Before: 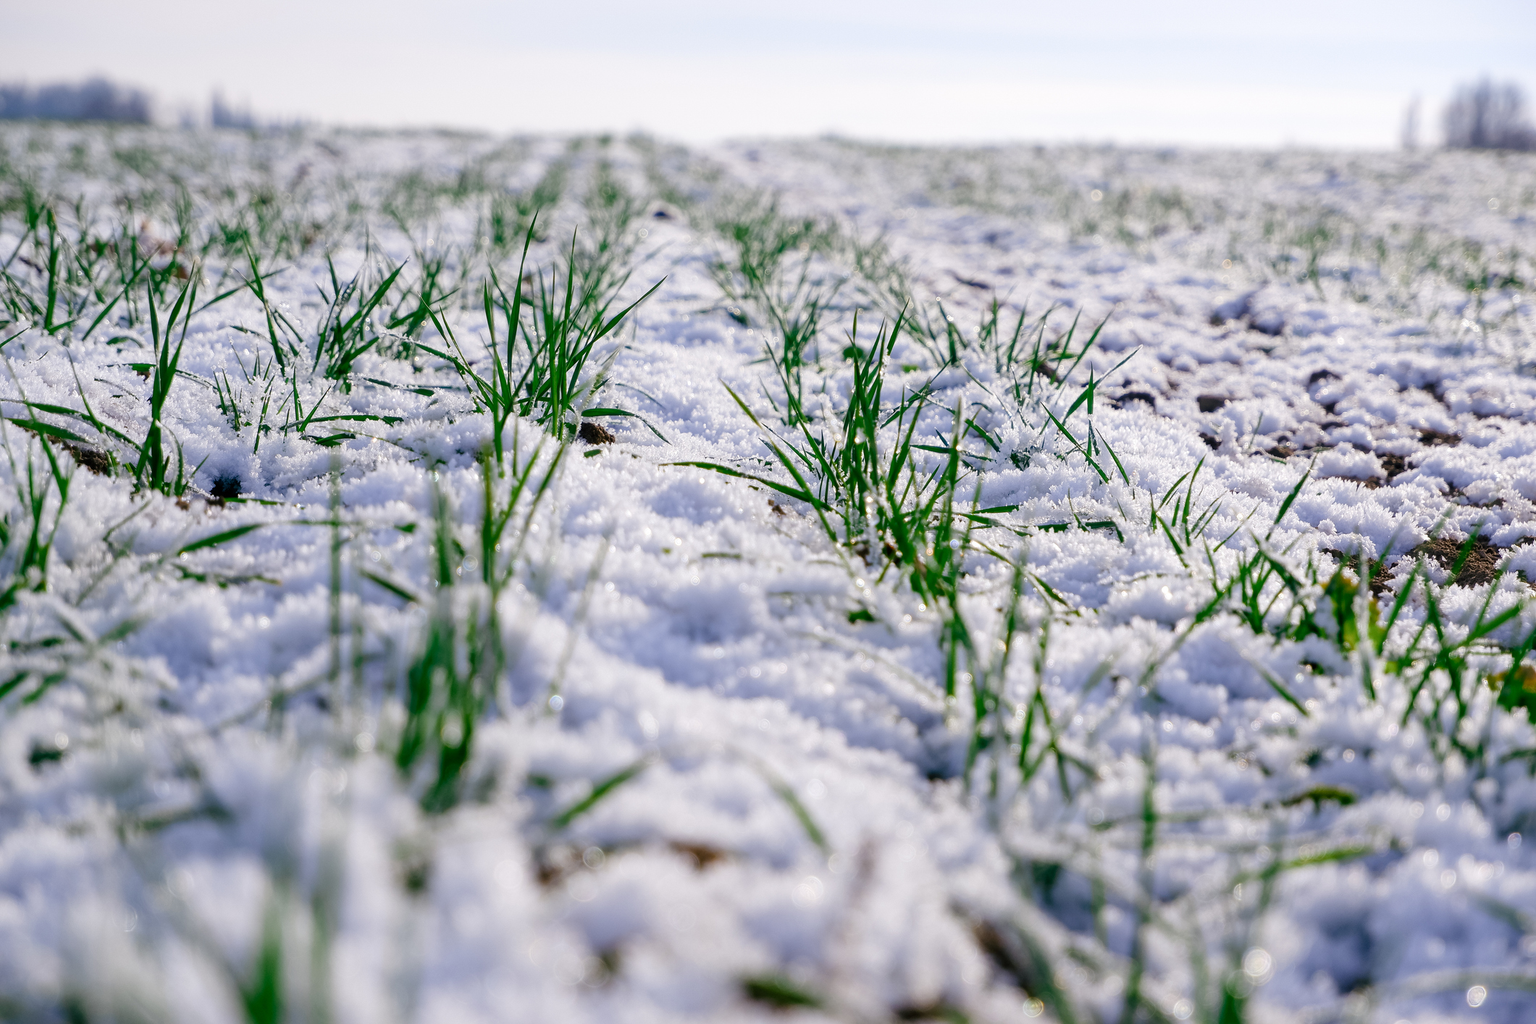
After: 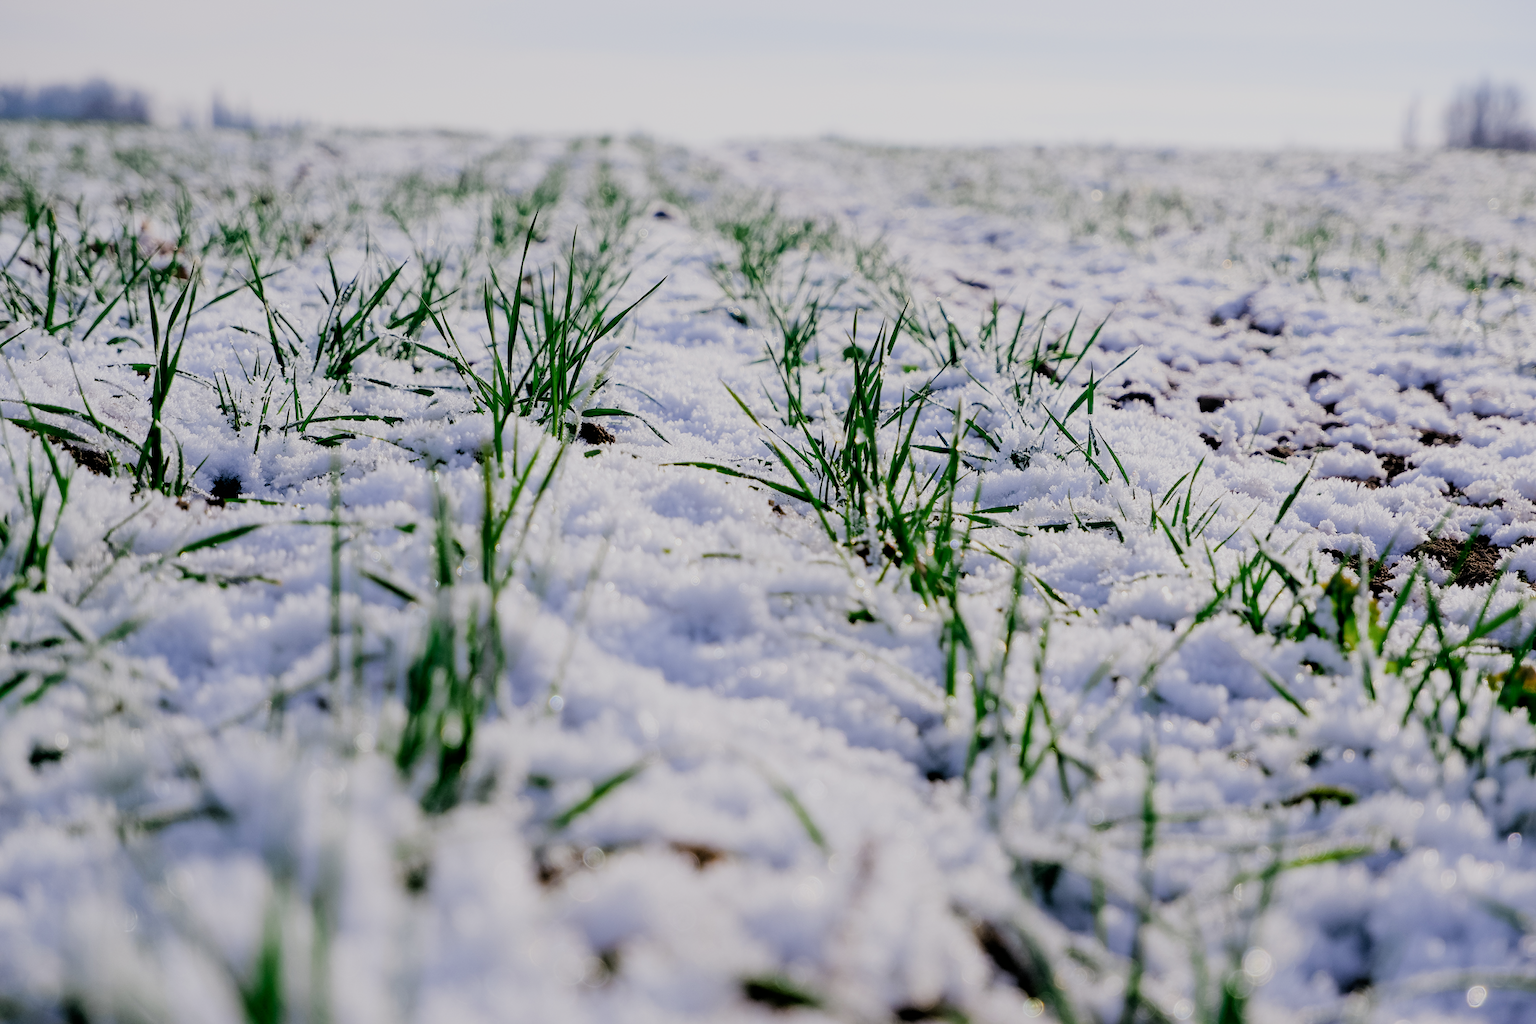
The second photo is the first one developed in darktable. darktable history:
filmic rgb: black relative exposure -4.07 EV, white relative exposure 5.14 EV, hardness 2.14, contrast 1.169
